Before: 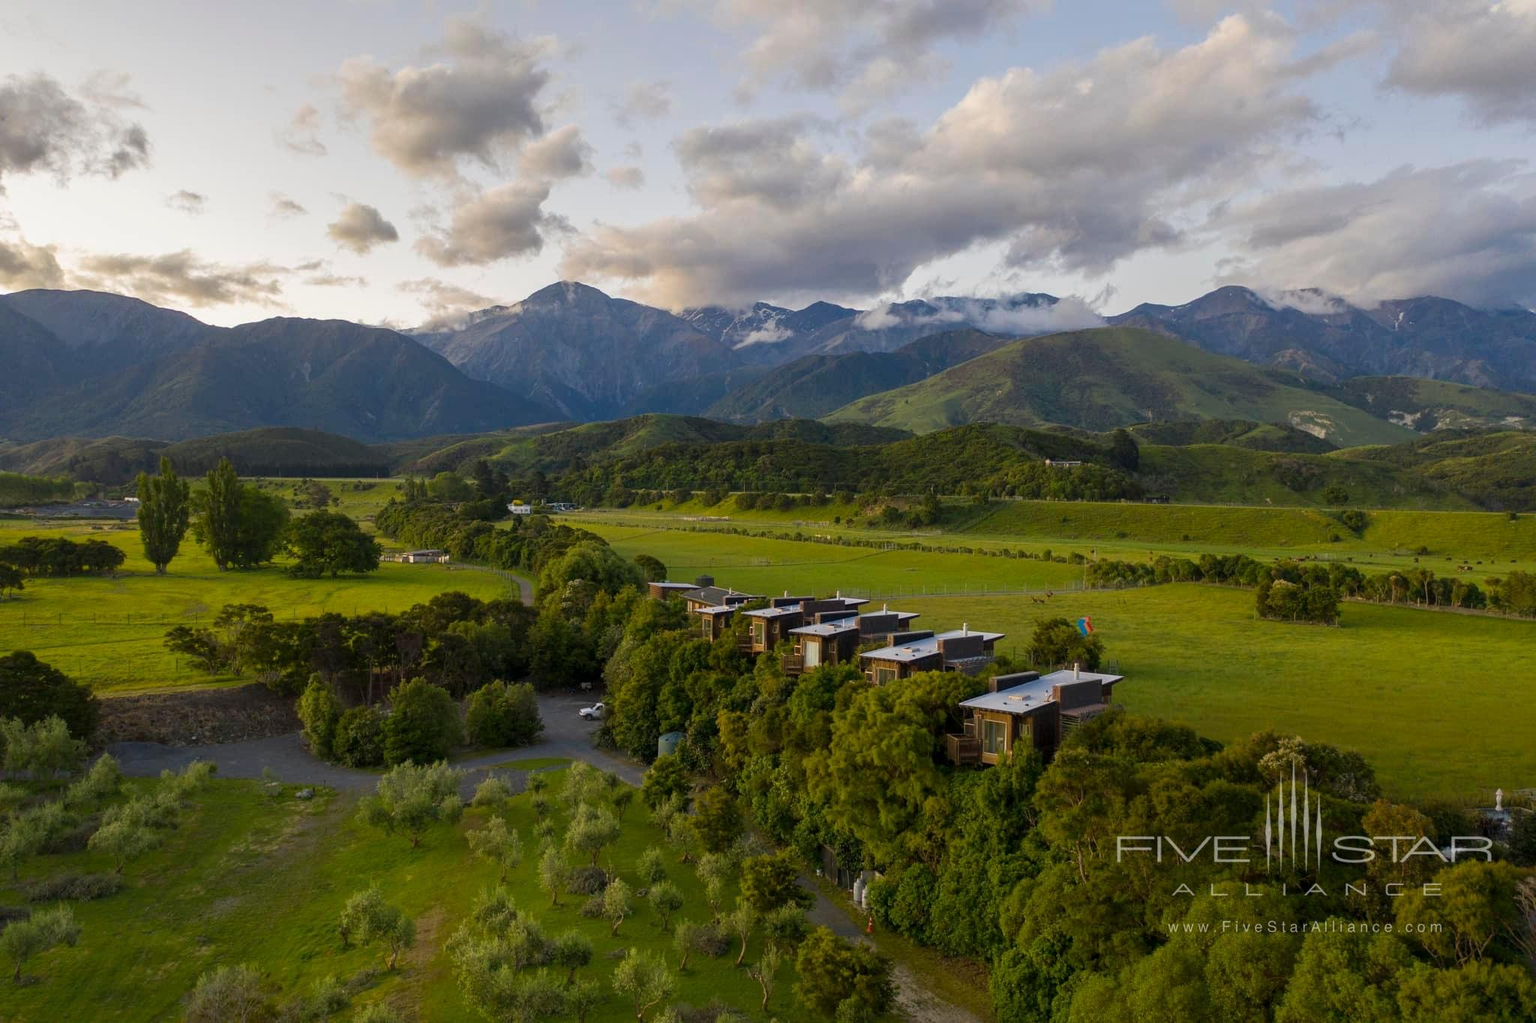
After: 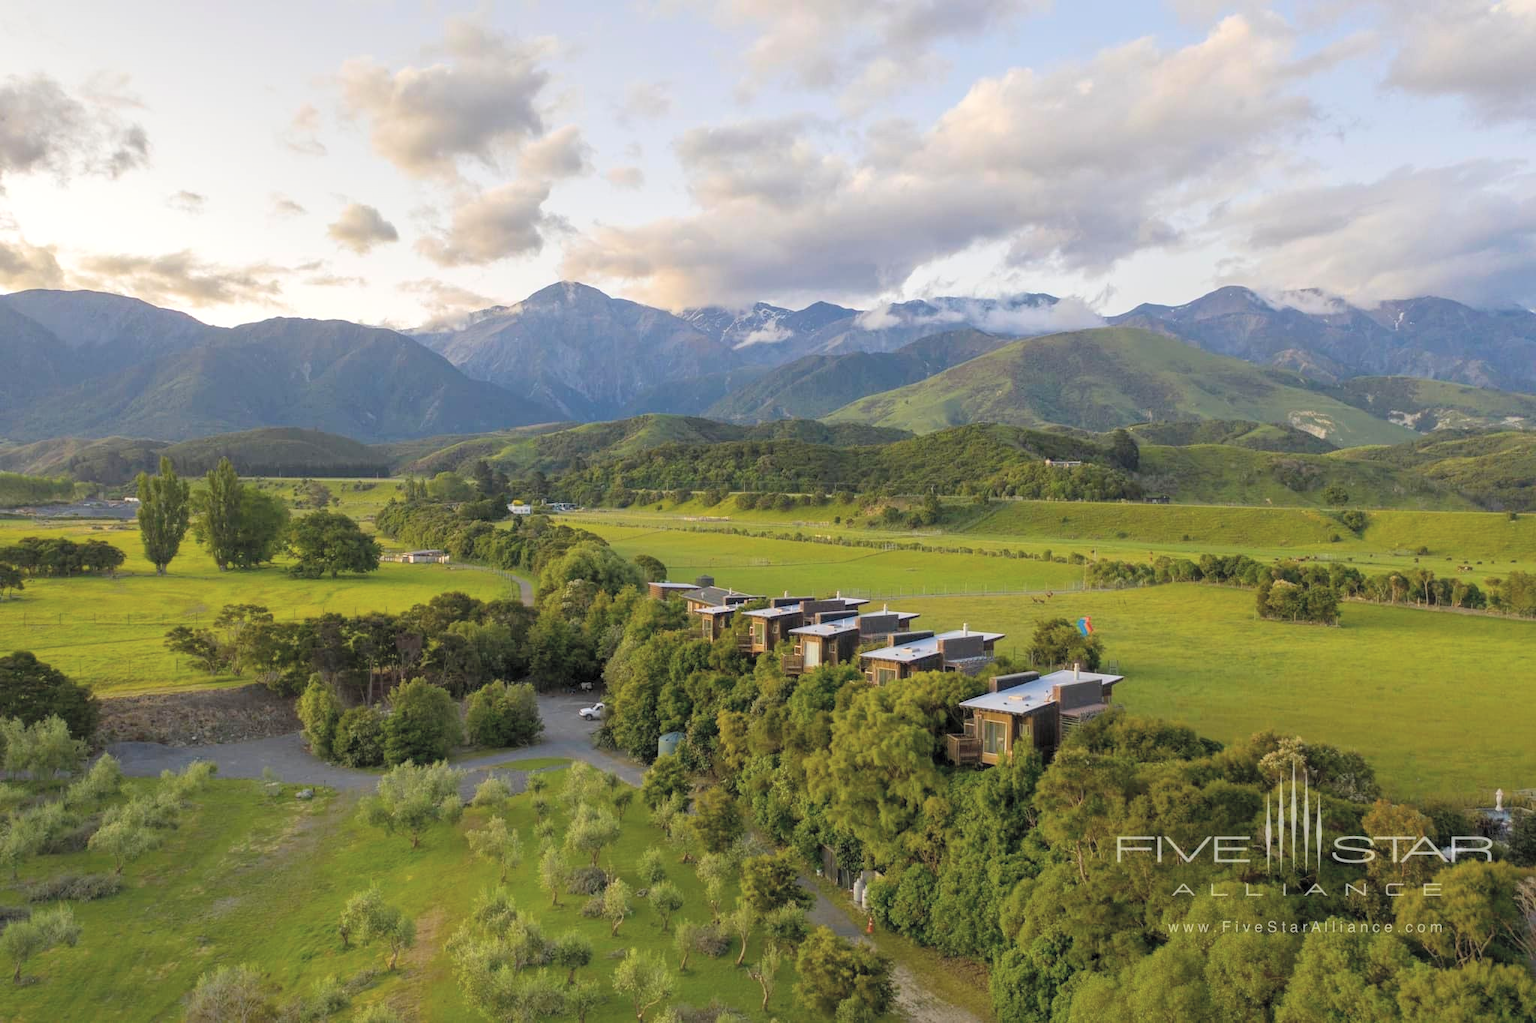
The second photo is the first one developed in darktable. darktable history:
contrast brightness saturation: brightness 0.286
exposure: exposure 0.189 EV, compensate highlight preservation false
